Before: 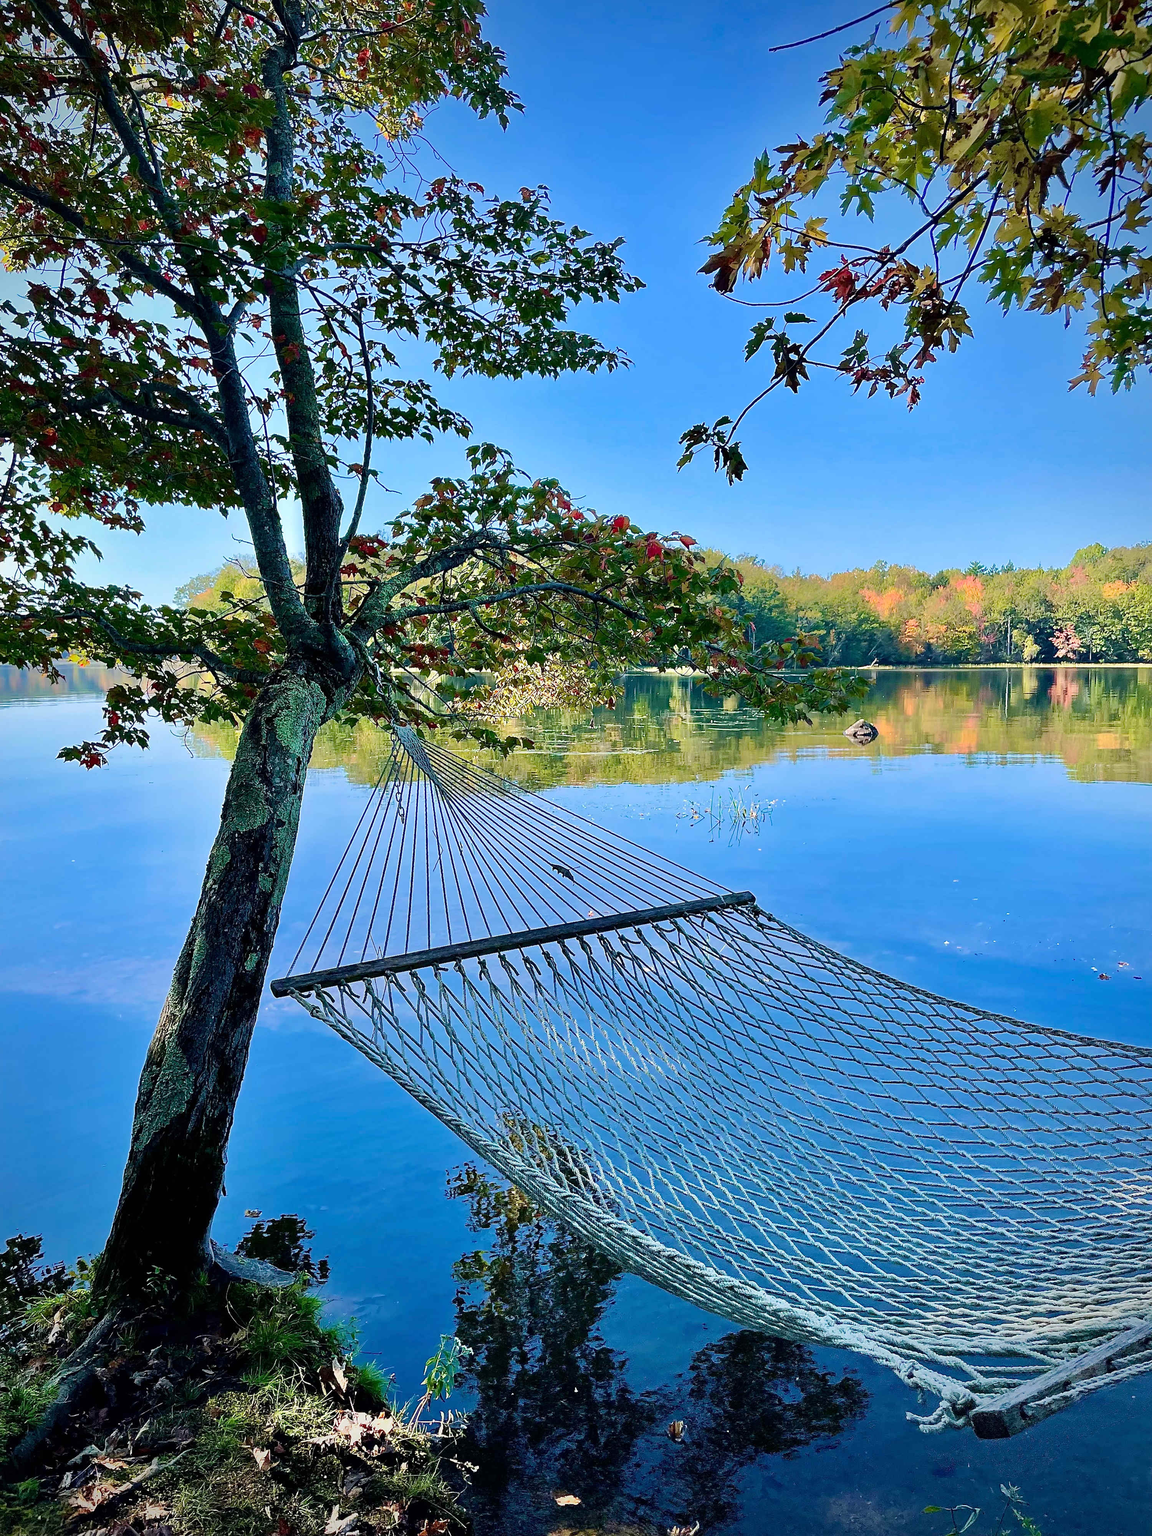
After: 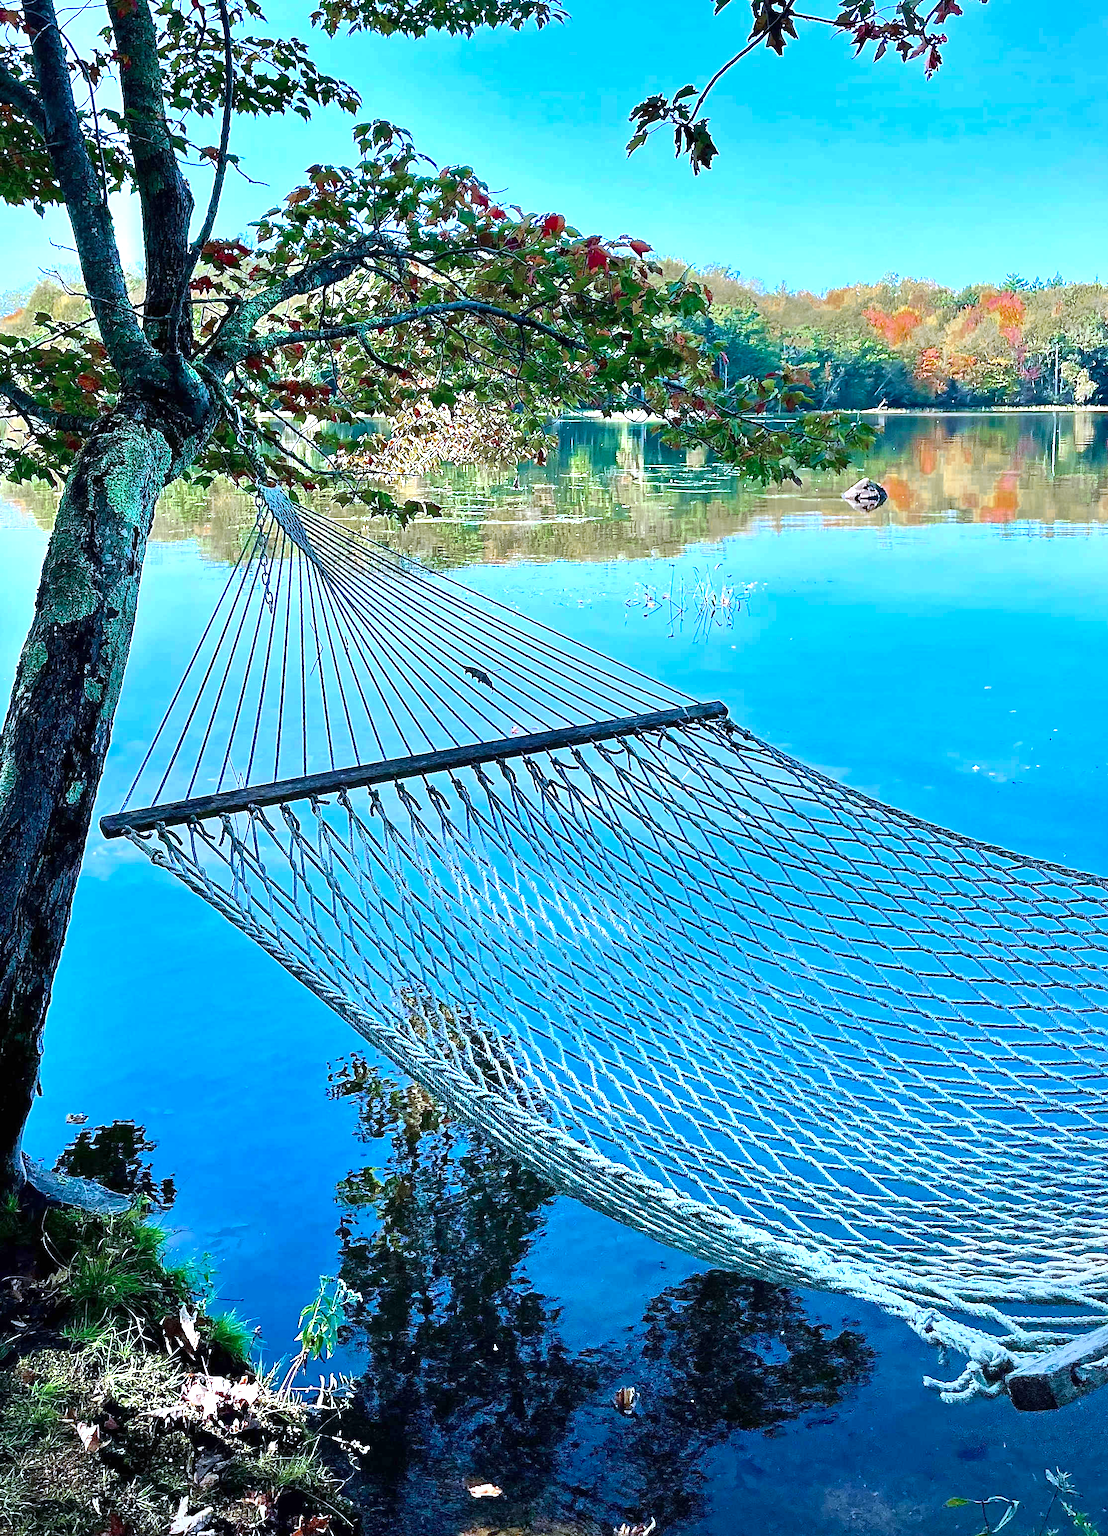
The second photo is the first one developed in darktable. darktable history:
crop: left 16.858%, top 22.844%, right 8.856%
exposure: exposure 0.694 EV, compensate highlight preservation false
color correction: highlights a* -2.1, highlights b* -18.58
color zones: curves: ch0 [(0.11, 0.396) (0.195, 0.36) (0.25, 0.5) (0.303, 0.412) (0.357, 0.544) (0.75, 0.5) (0.967, 0.328)]; ch1 [(0, 0.468) (0.112, 0.512) (0.202, 0.6) (0.25, 0.5) (0.307, 0.352) (0.357, 0.544) (0.75, 0.5) (0.963, 0.524)], mix 40.64%
